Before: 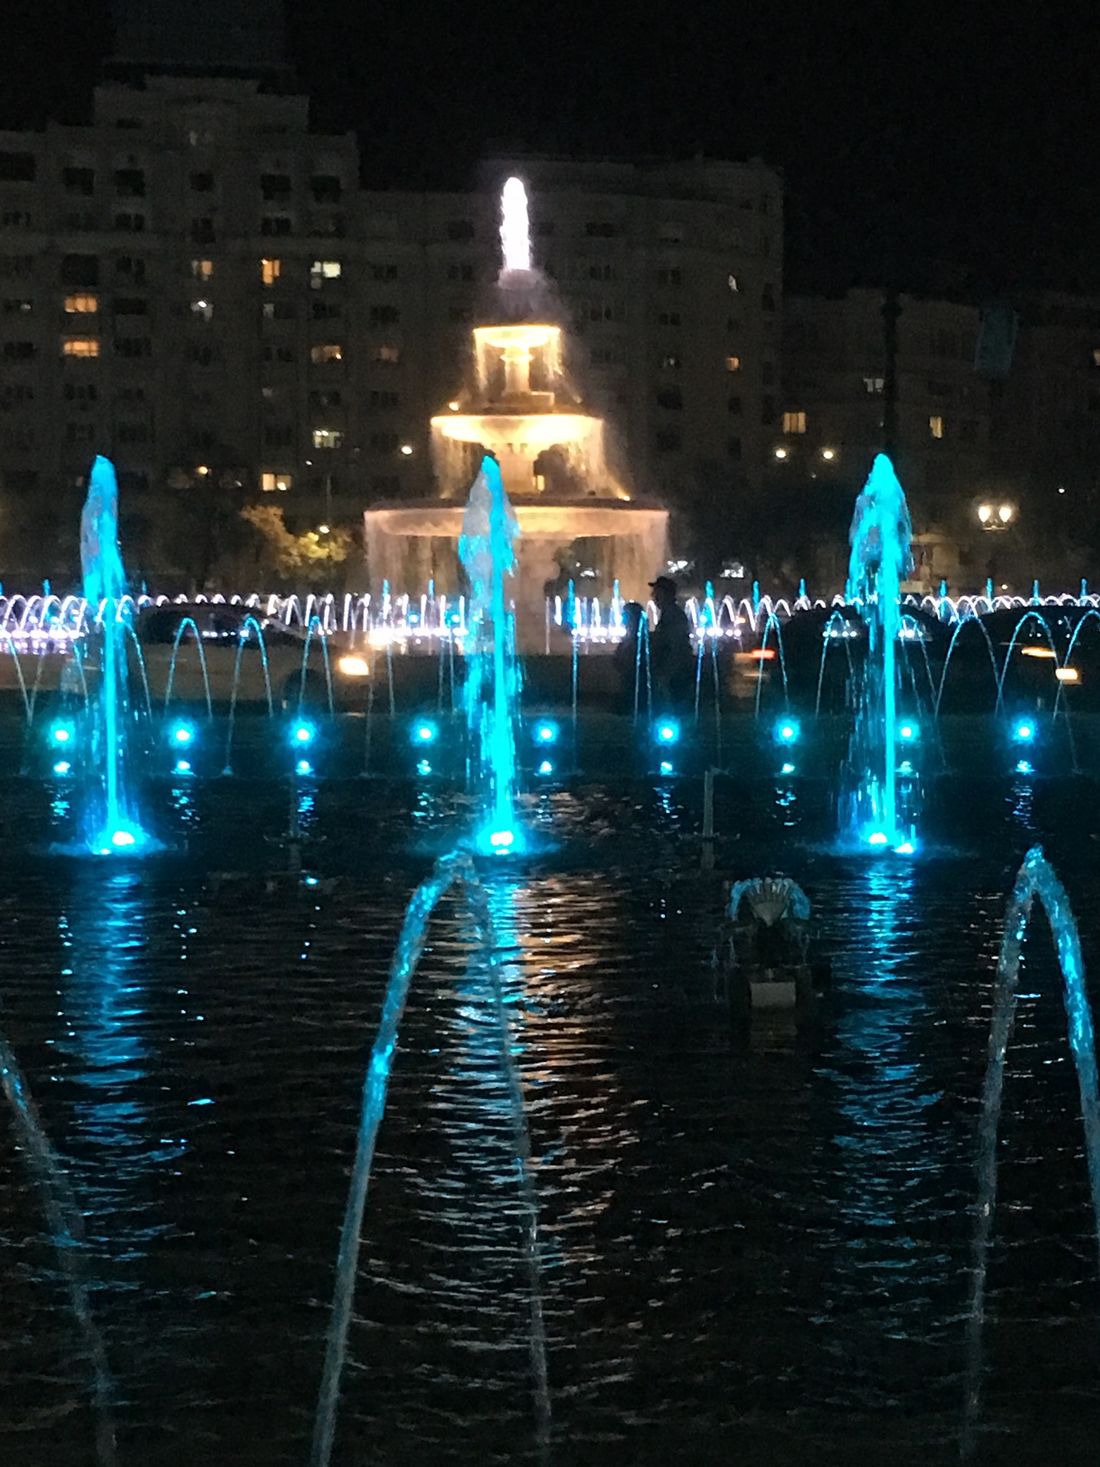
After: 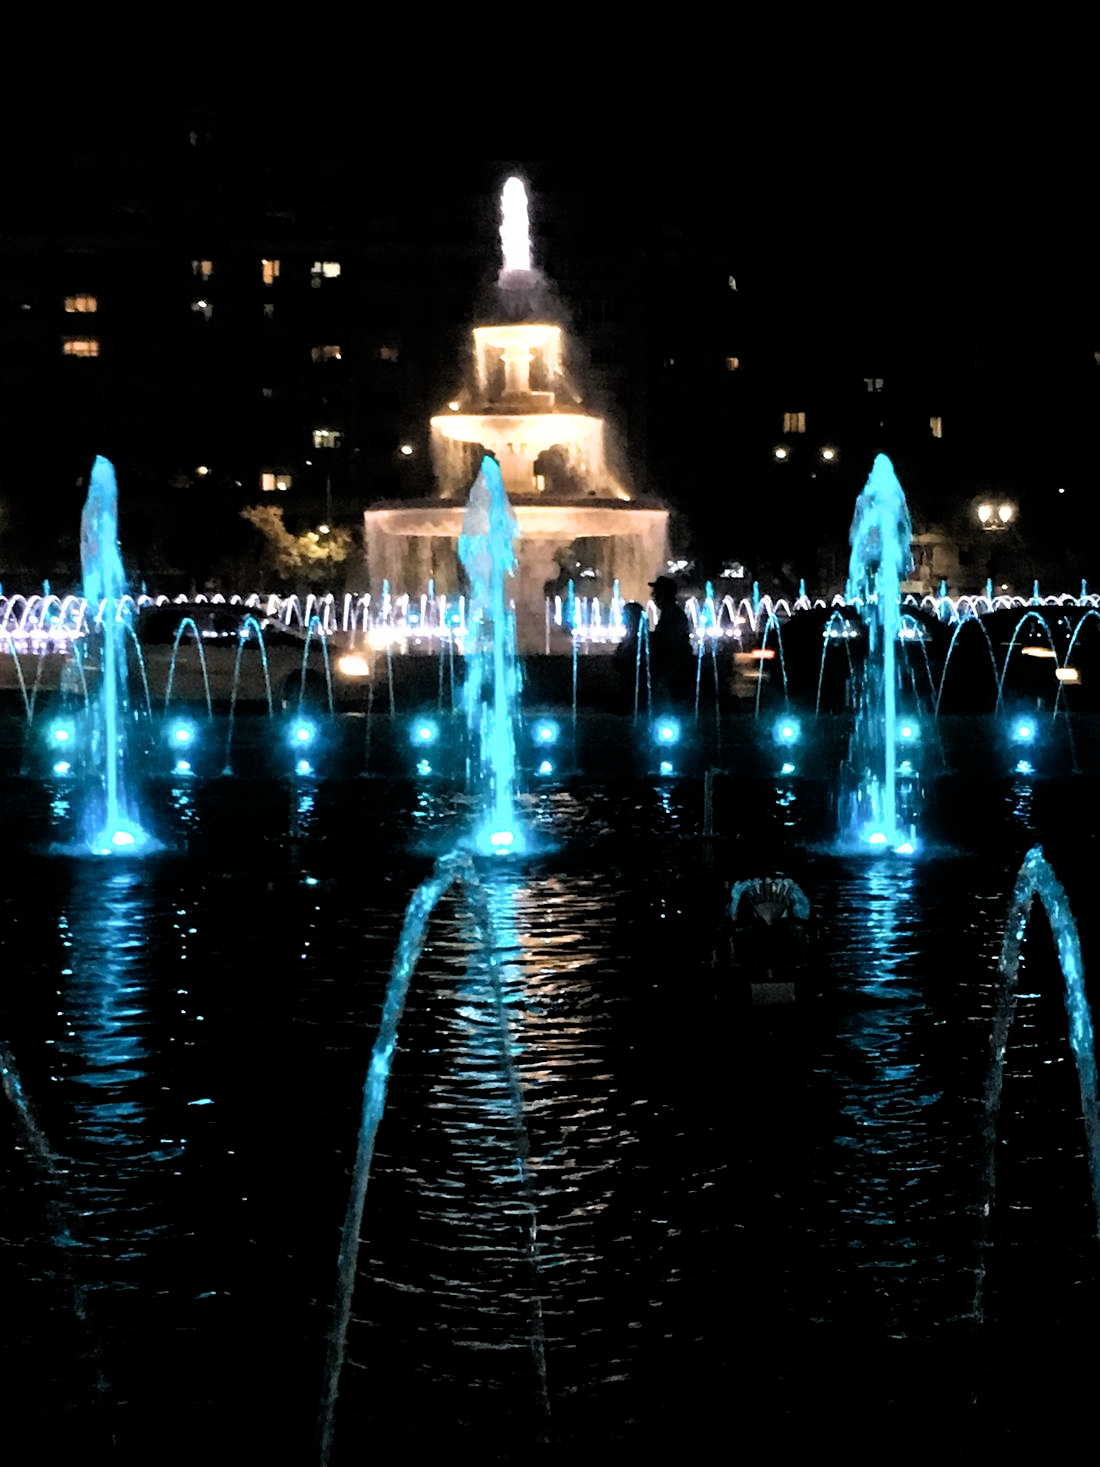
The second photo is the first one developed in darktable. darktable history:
filmic rgb: black relative exposure -5.63 EV, white relative exposure 2.5 EV, target black luminance 0%, hardness 4.5, latitude 67.3%, contrast 1.467, shadows ↔ highlights balance -3.59%
